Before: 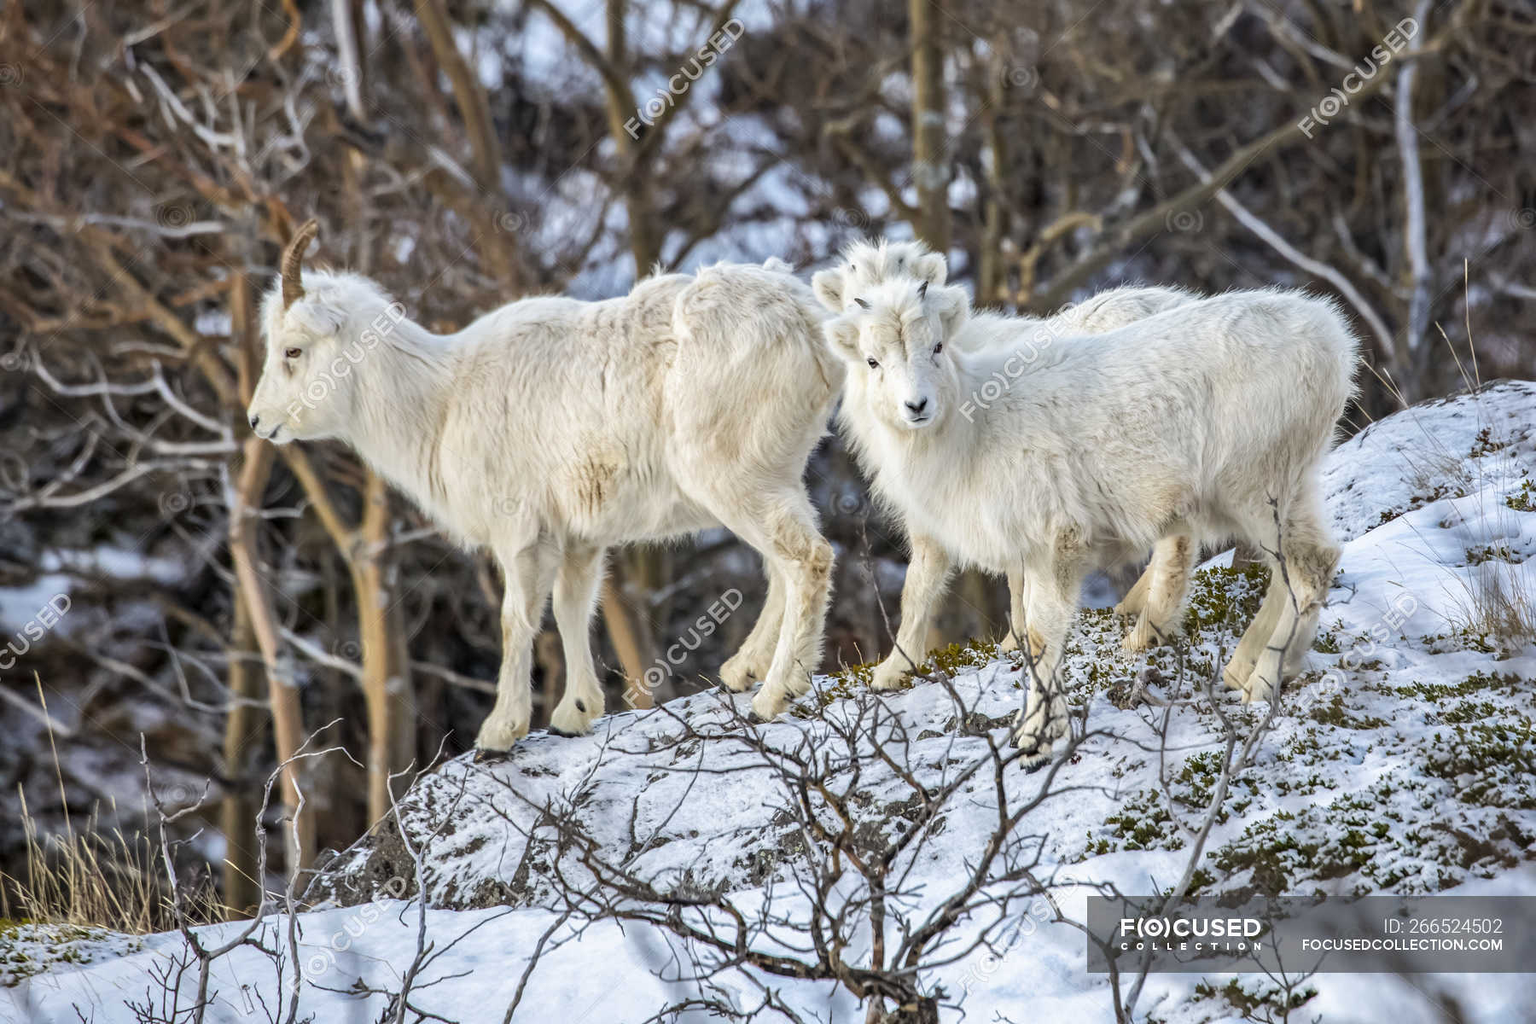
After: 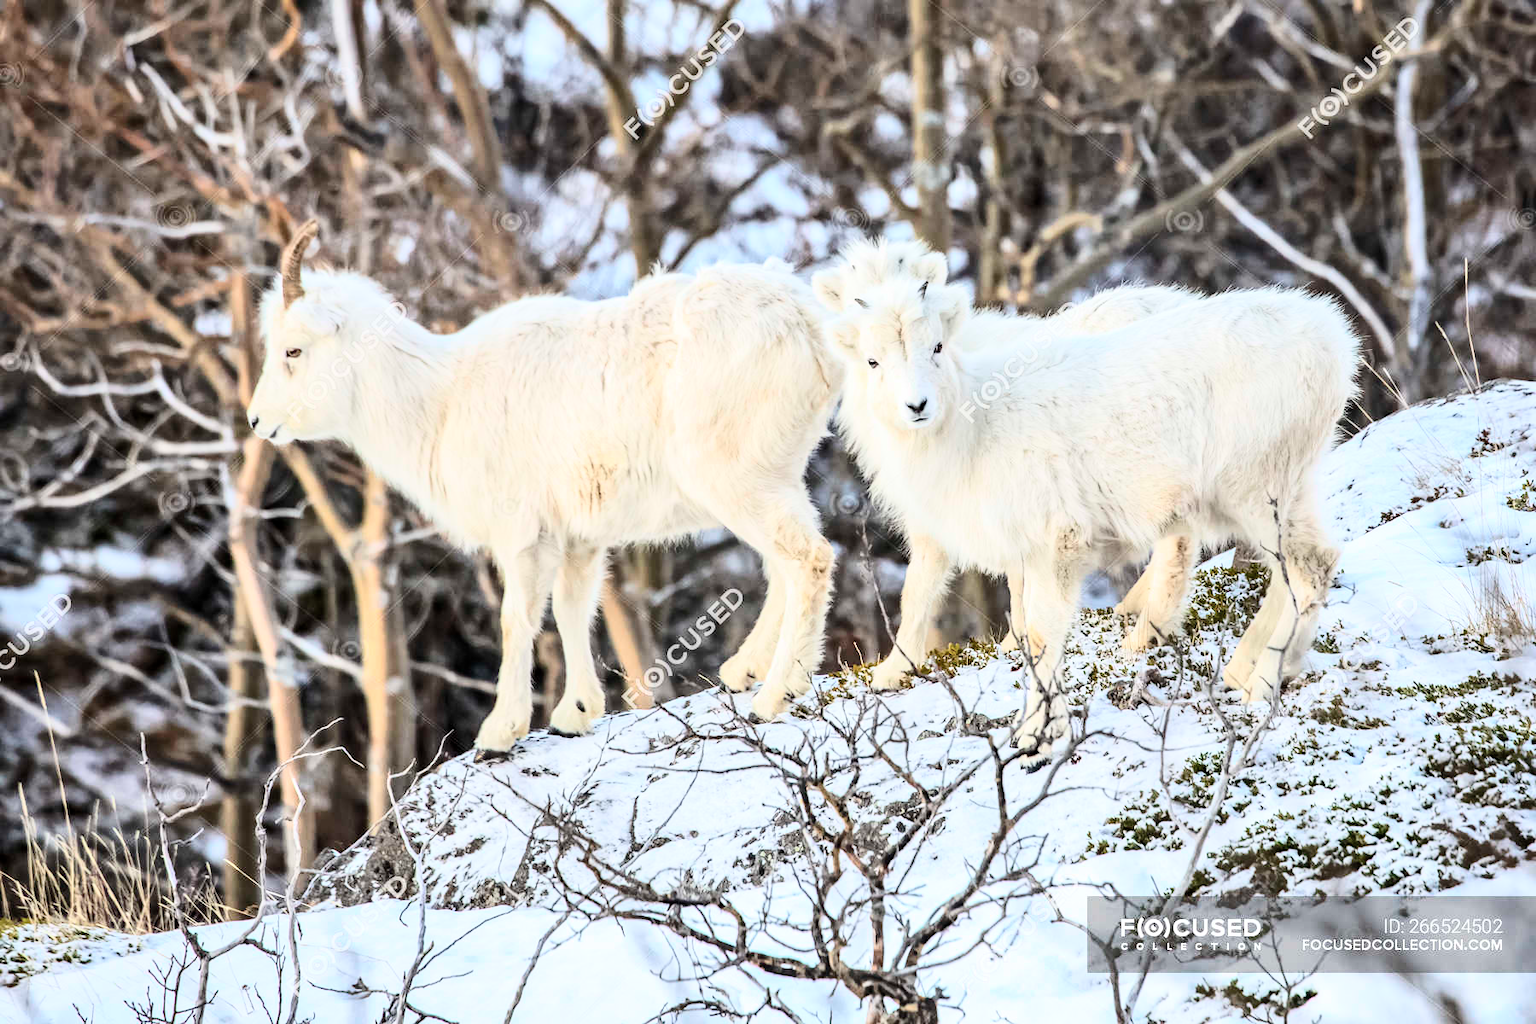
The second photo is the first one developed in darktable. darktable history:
tone curve: curves: ch0 [(0, 0) (0.003, 0.003) (0.011, 0.013) (0.025, 0.029) (0.044, 0.052) (0.069, 0.082) (0.1, 0.118) (0.136, 0.161) (0.177, 0.21) (0.224, 0.27) (0.277, 0.38) (0.335, 0.49) (0.399, 0.594) (0.468, 0.692) (0.543, 0.794) (0.623, 0.857) (0.709, 0.919) (0.801, 0.955) (0.898, 0.978) (1, 1)], color space Lab, independent channels, preserve colors none
